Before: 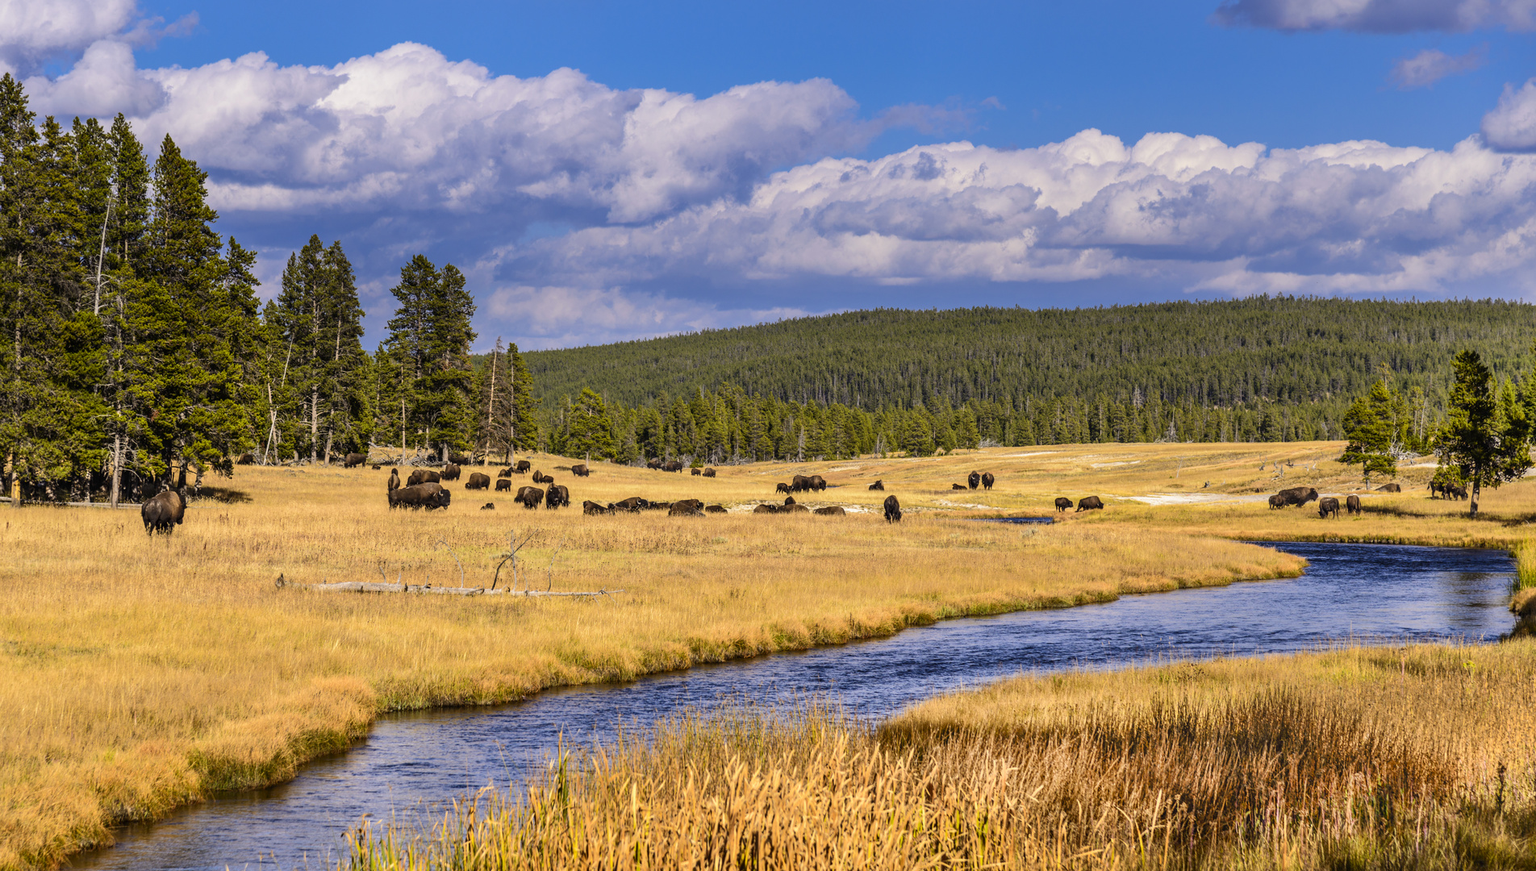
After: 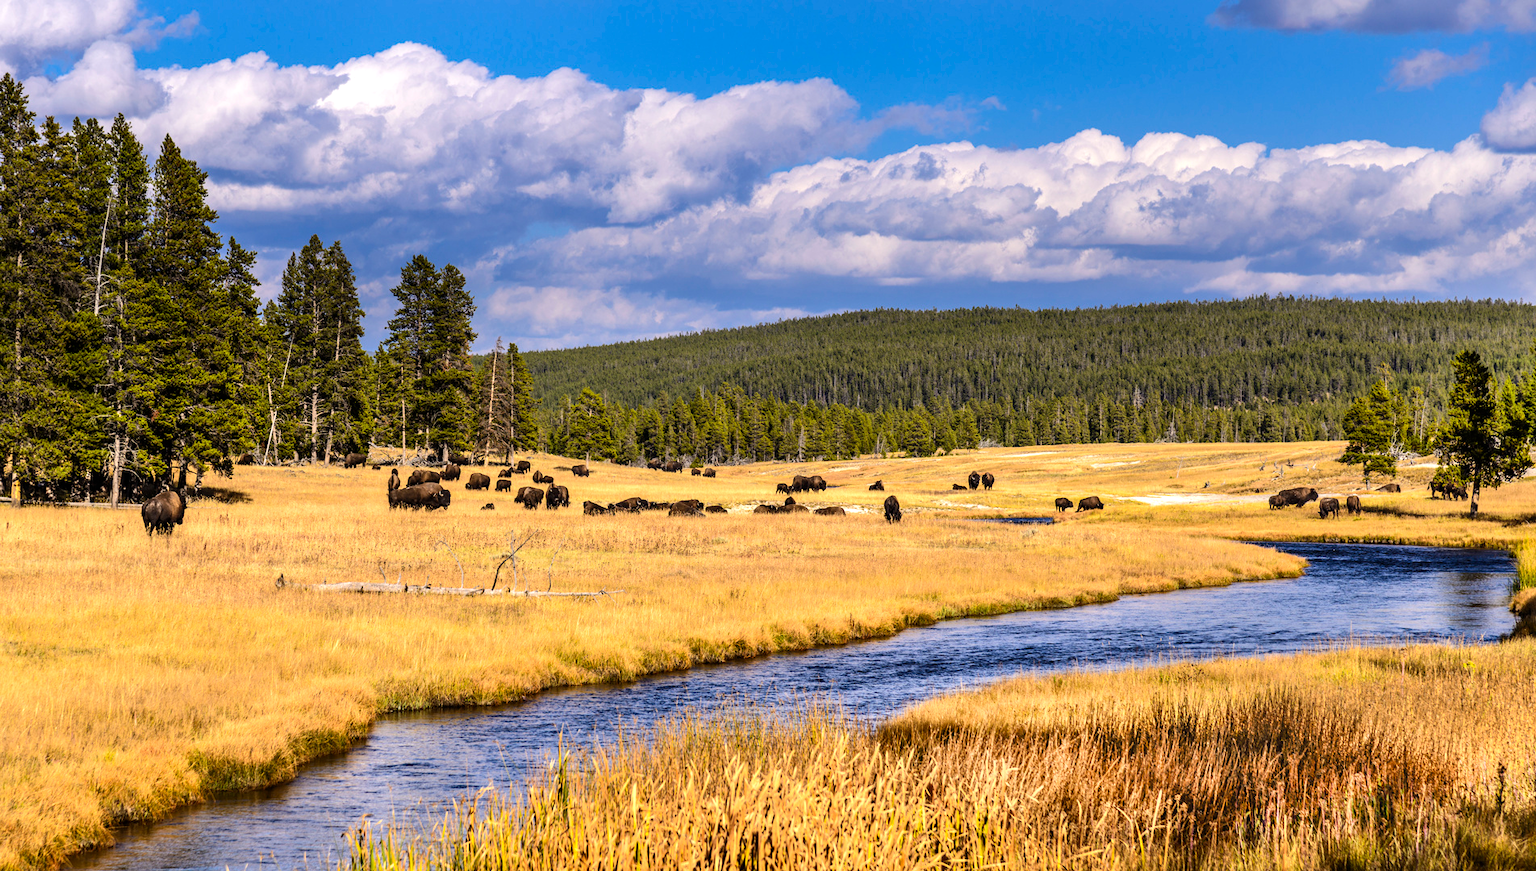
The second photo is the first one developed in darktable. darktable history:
tone equalizer: -8 EV -0.454 EV, -7 EV -0.37 EV, -6 EV -0.334 EV, -5 EV -0.188 EV, -3 EV 0.247 EV, -2 EV 0.315 EV, -1 EV 0.399 EV, +0 EV 0.432 EV, edges refinement/feathering 500, mask exposure compensation -1.24 EV, preserve details no
